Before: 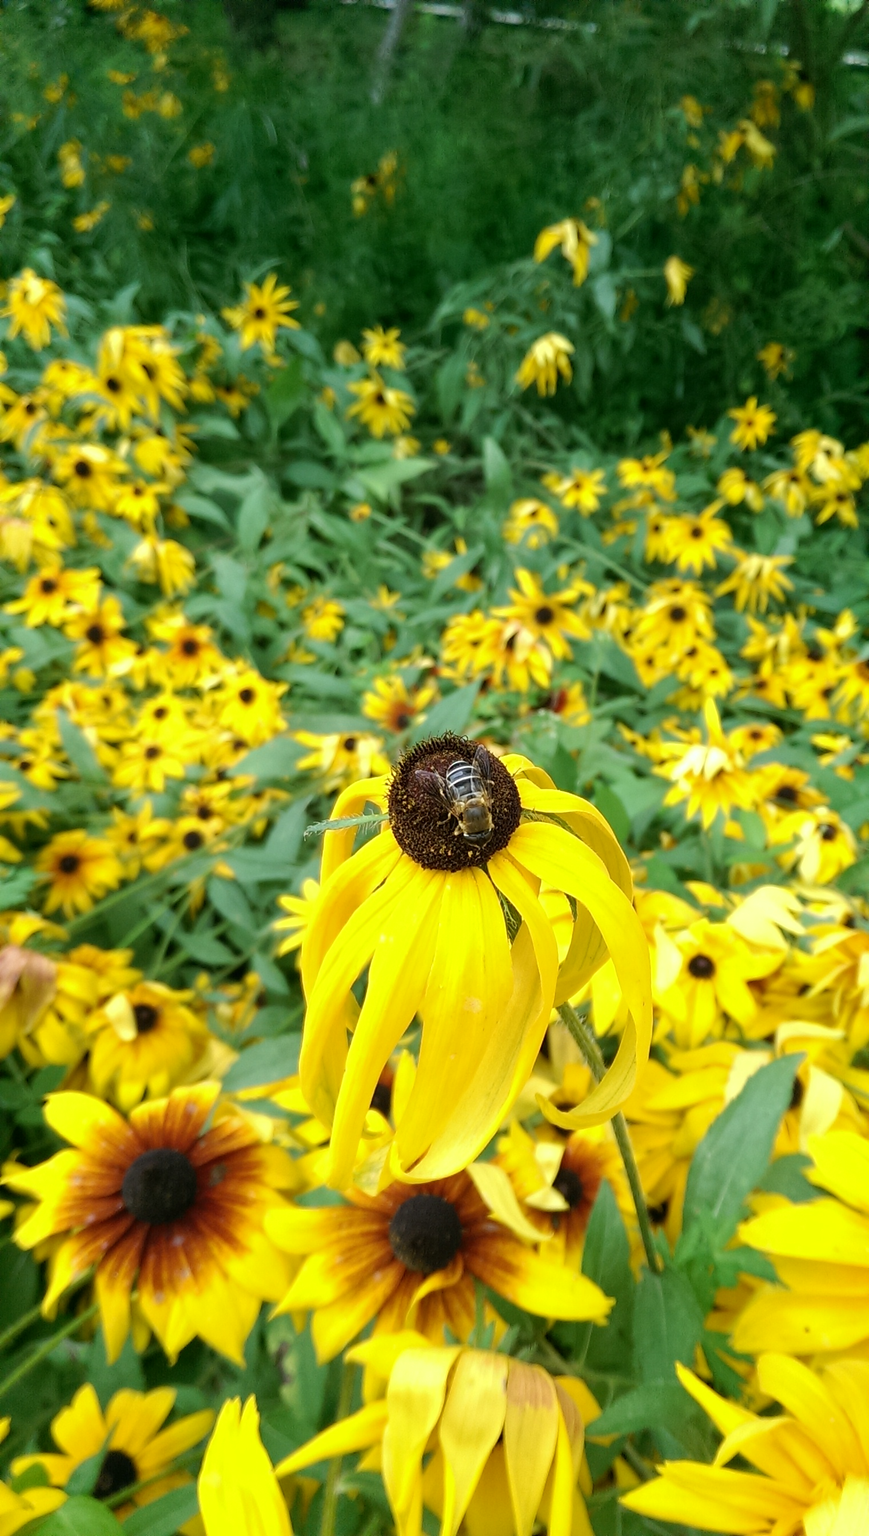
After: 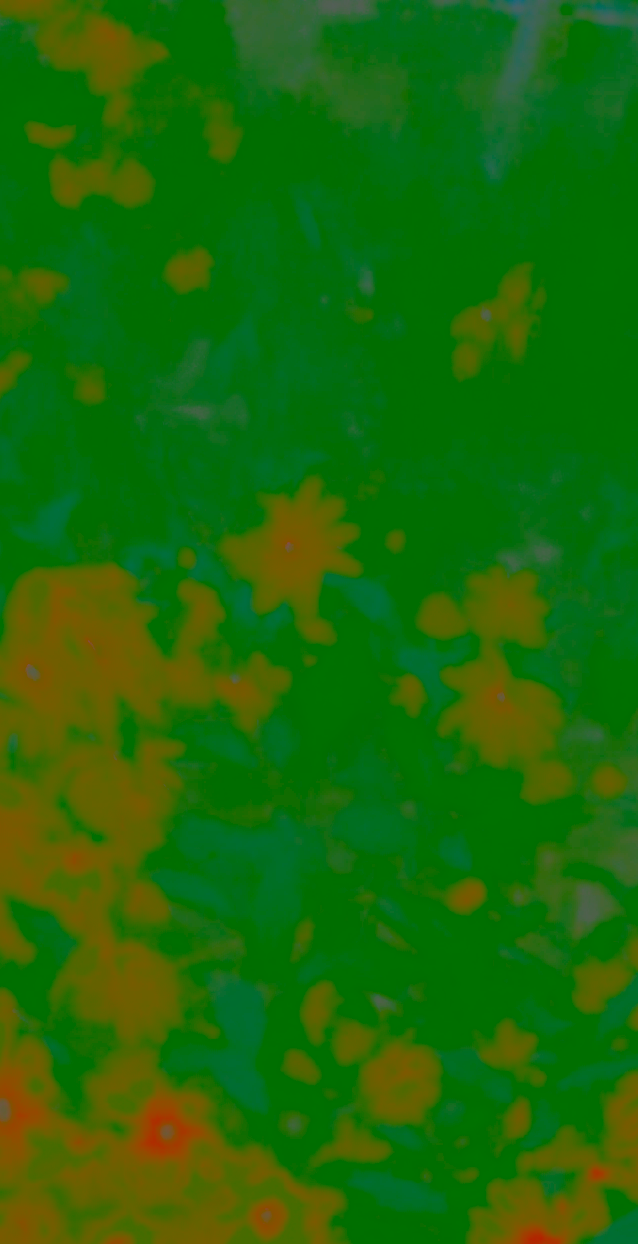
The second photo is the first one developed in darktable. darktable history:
sharpen: on, module defaults
crop and rotate: left 10.817%, top 0.062%, right 47.194%, bottom 53.626%
contrast brightness saturation: contrast -0.99, brightness -0.17, saturation 0.75
